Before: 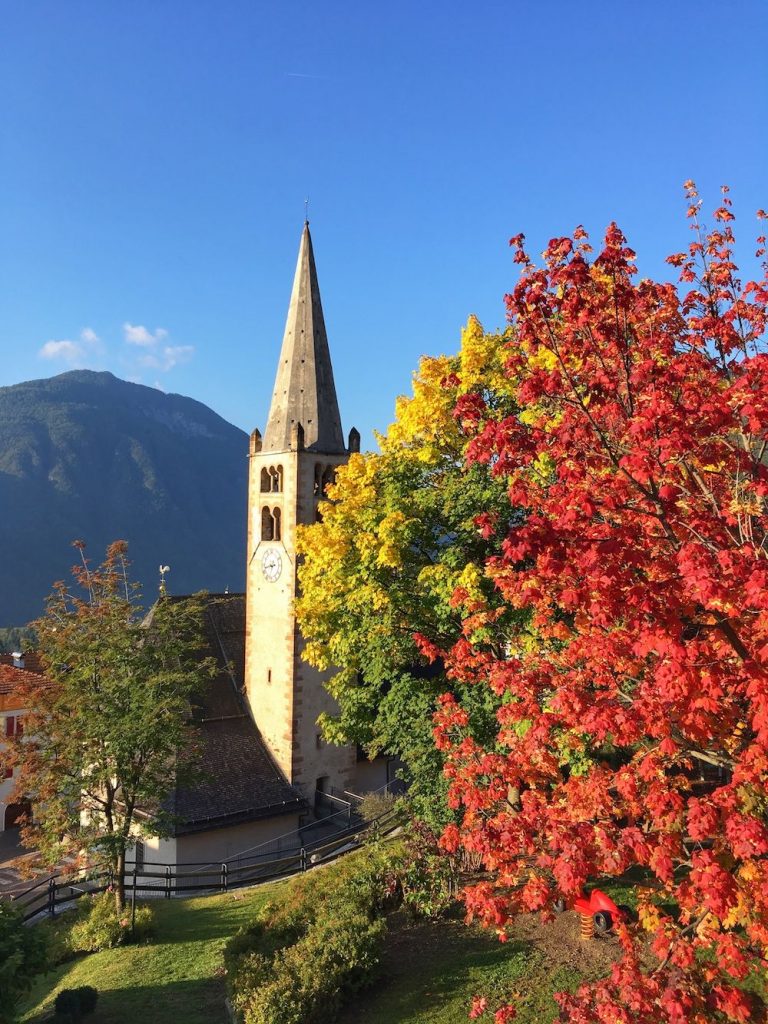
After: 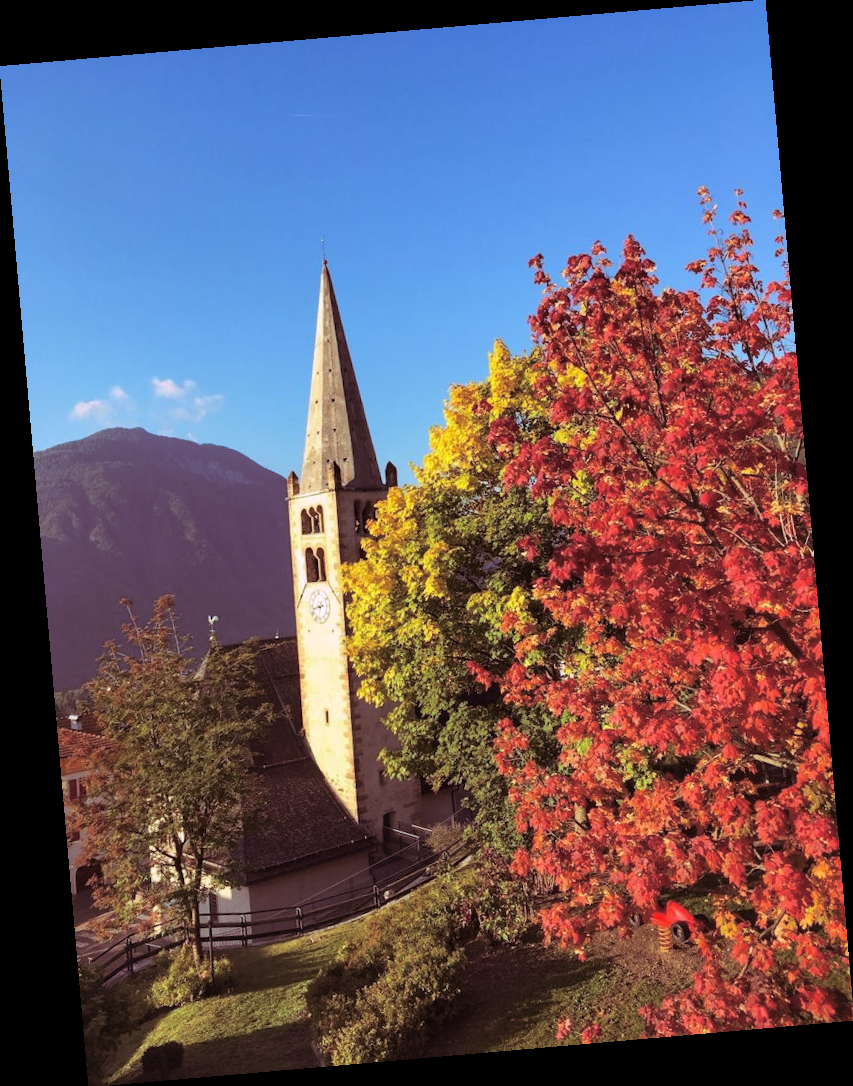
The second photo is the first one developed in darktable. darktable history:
split-toning: highlights › hue 298.8°, highlights › saturation 0.73, compress 41.76%
rotate and perspective: rotation -4.98°, automatic cropping off
